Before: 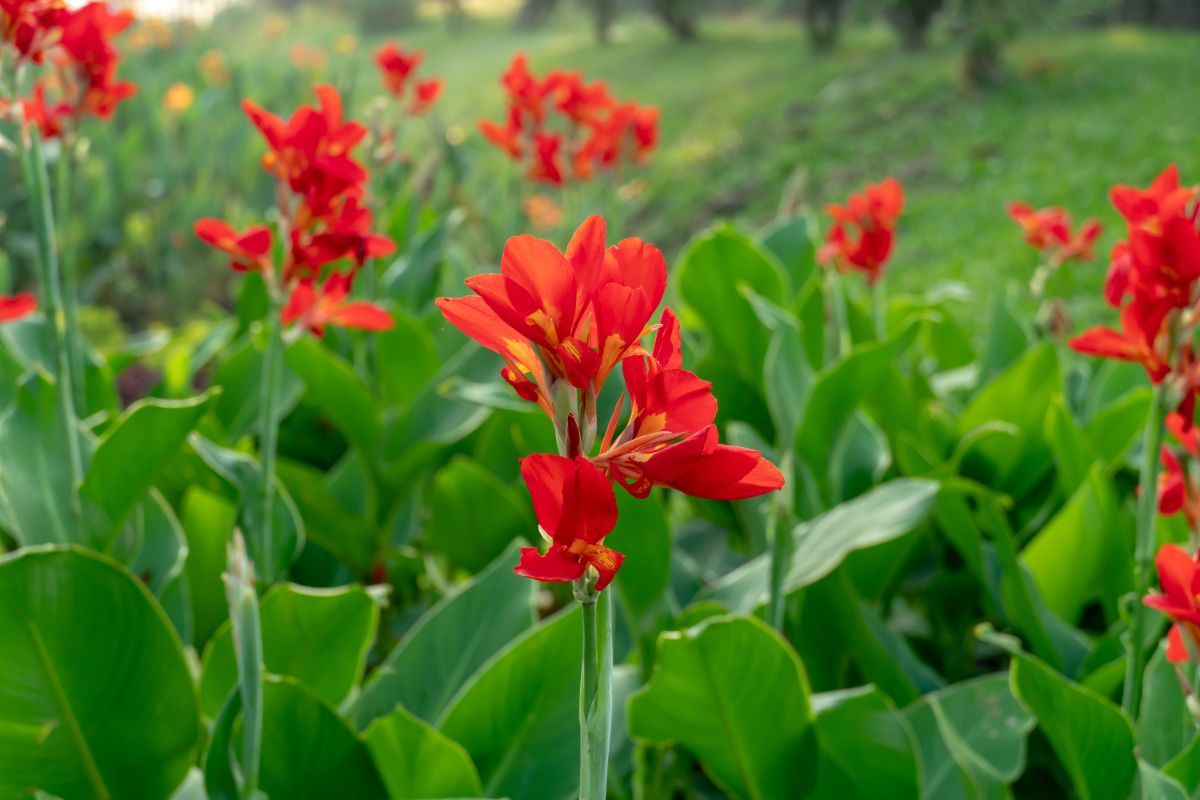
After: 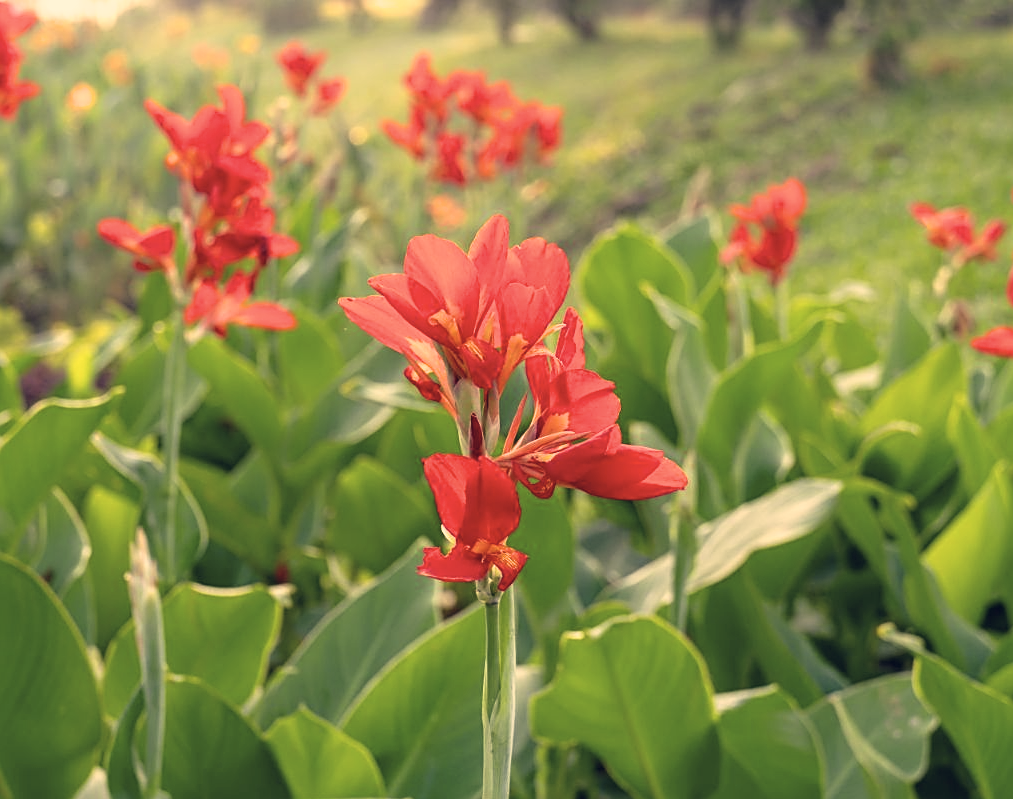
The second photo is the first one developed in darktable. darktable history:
crop: left 8.085%, right 7.422%
sharpen: on, module defaults
color correction: highlights a* 19.83, highlights b* 28.16, shadows a* 3.33, shadows b* -16.86, saturation 0.763
contrast brightness saturation: saturation -0.066
exposure: black level correction -0.002, exposure 0.533 EV, compensate highlight preservation false
filmic rgb: black relative exposure -16 EV, white relative exposure 2.94 EV, threshold 3.06 EV, hardness 9.98, enable highlight reconstruction true
